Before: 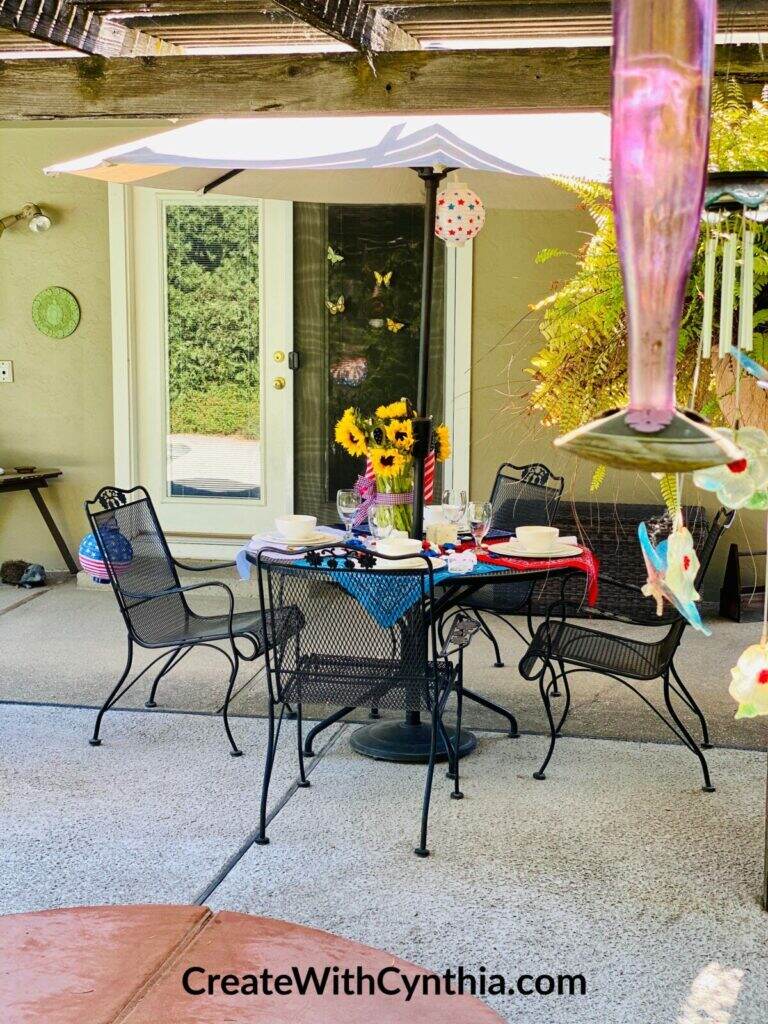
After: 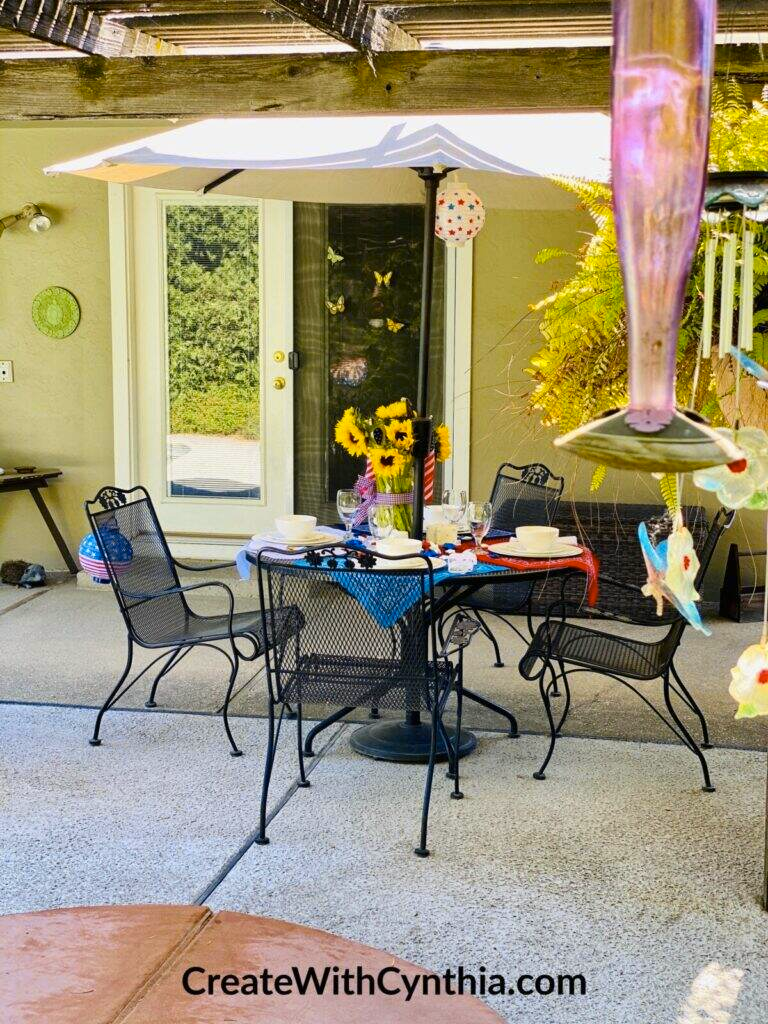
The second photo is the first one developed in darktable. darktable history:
color contrast: green-magenta contrast 0.85, blue-yellow contrast 1.25, unbound 0
tone equalizer: on, module defaults
